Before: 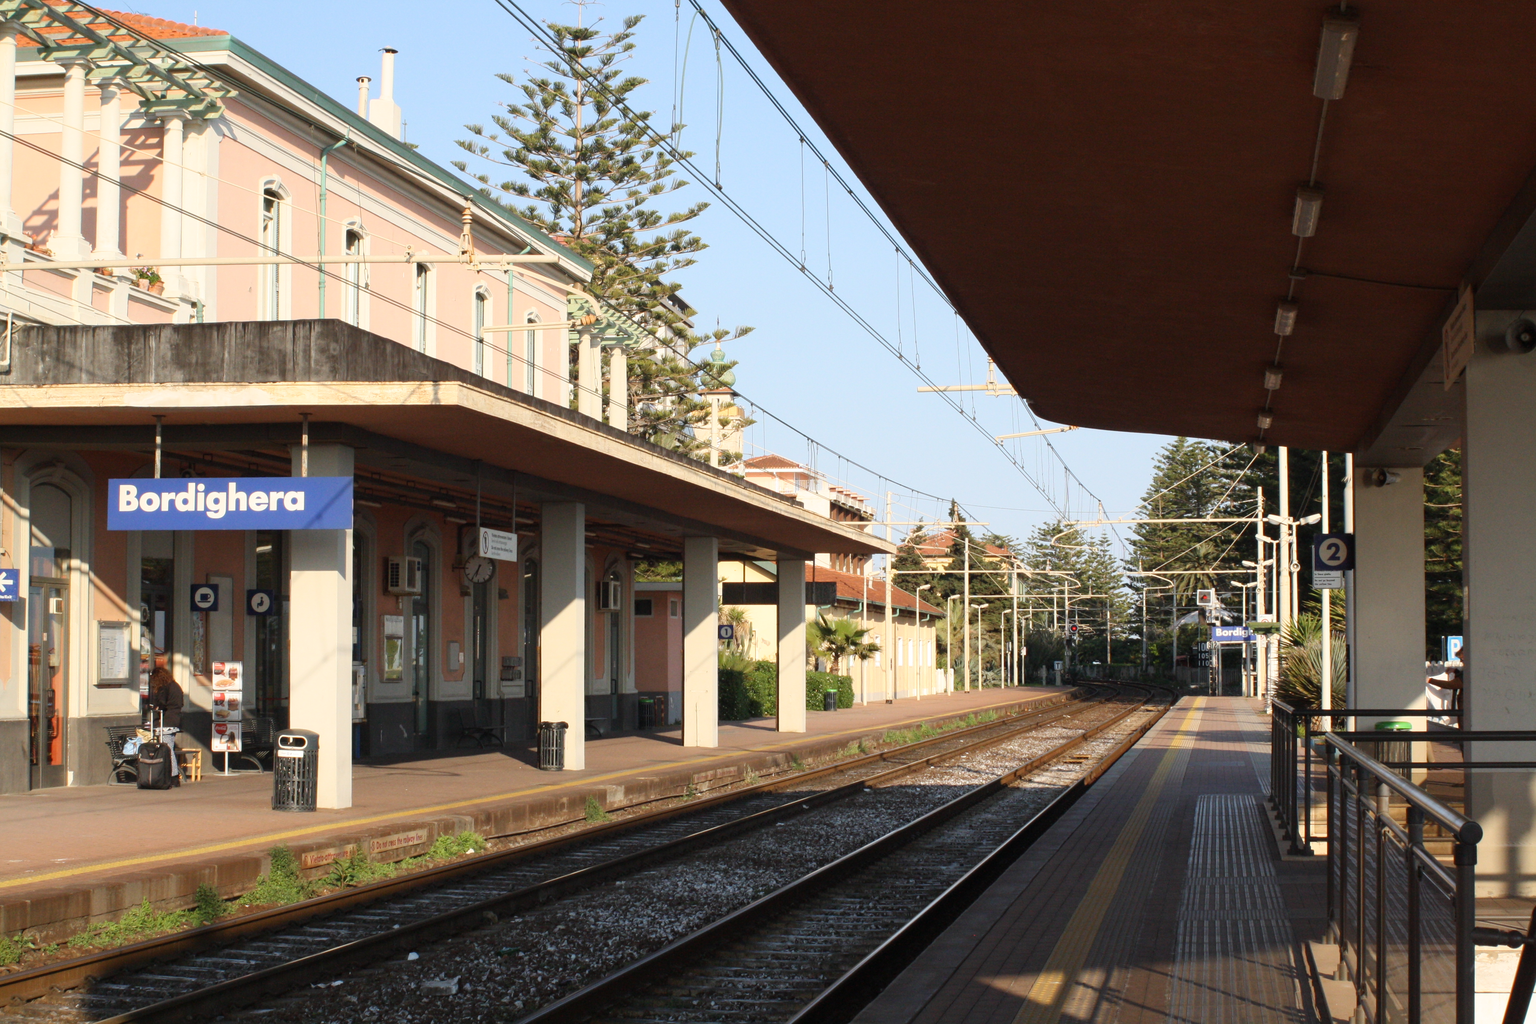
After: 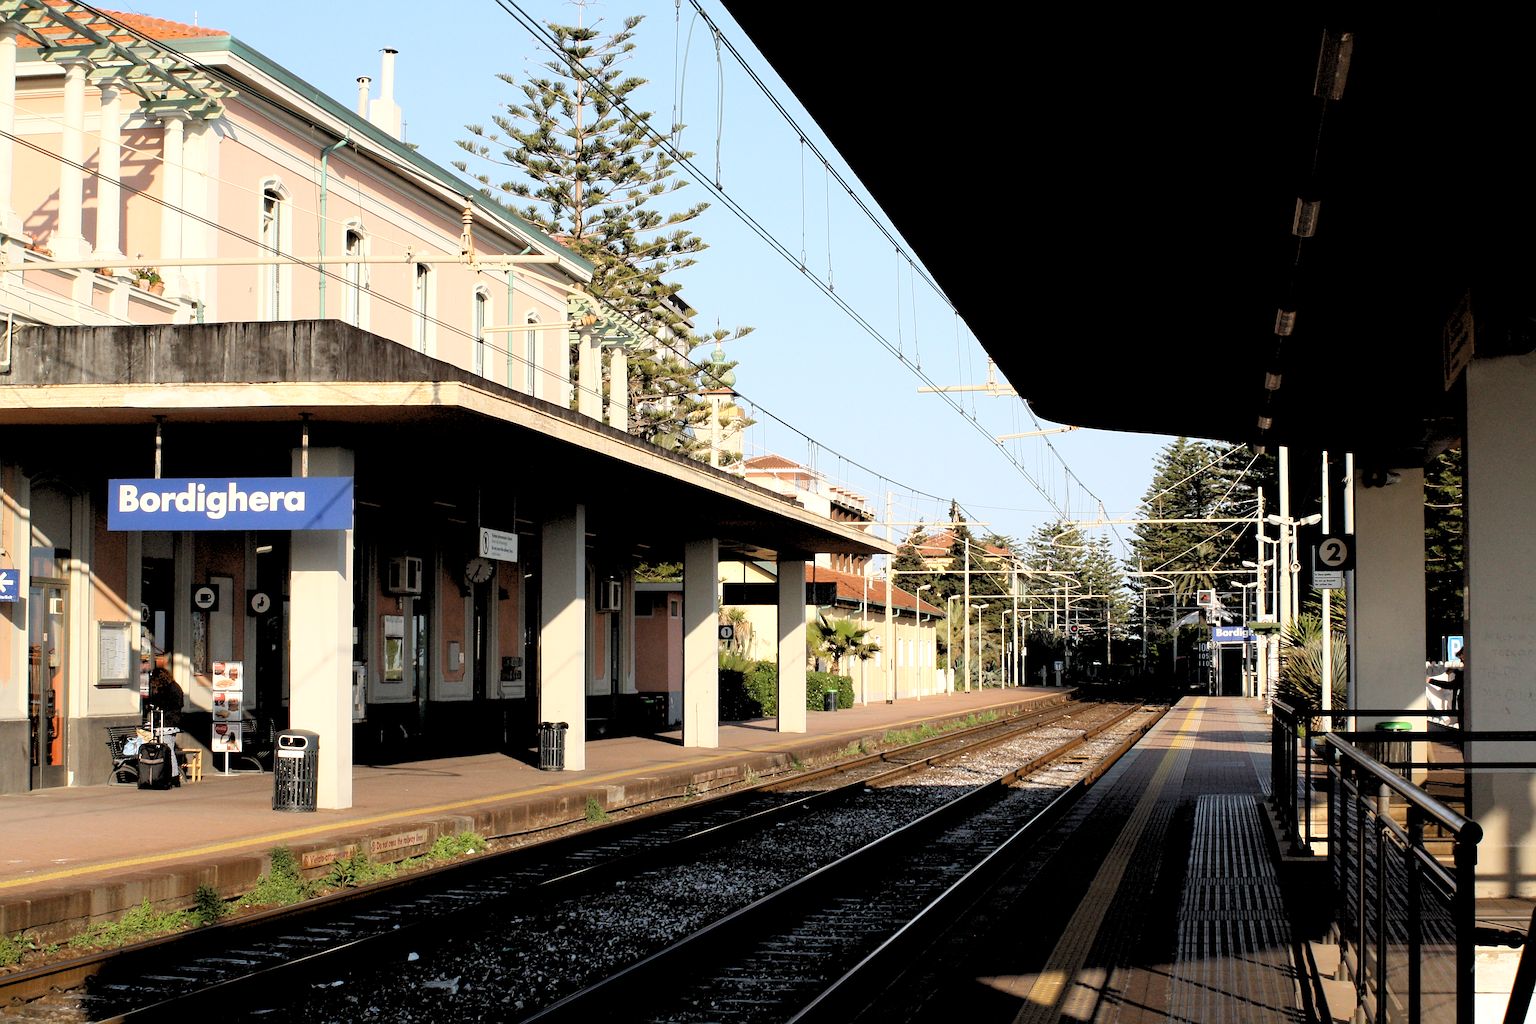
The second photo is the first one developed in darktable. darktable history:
rgb levels: levels [[0.029, 0.461, 0.922], [0, 0.5, 1], [0, 0.5, 1]]
sharpen: on, module defaults
